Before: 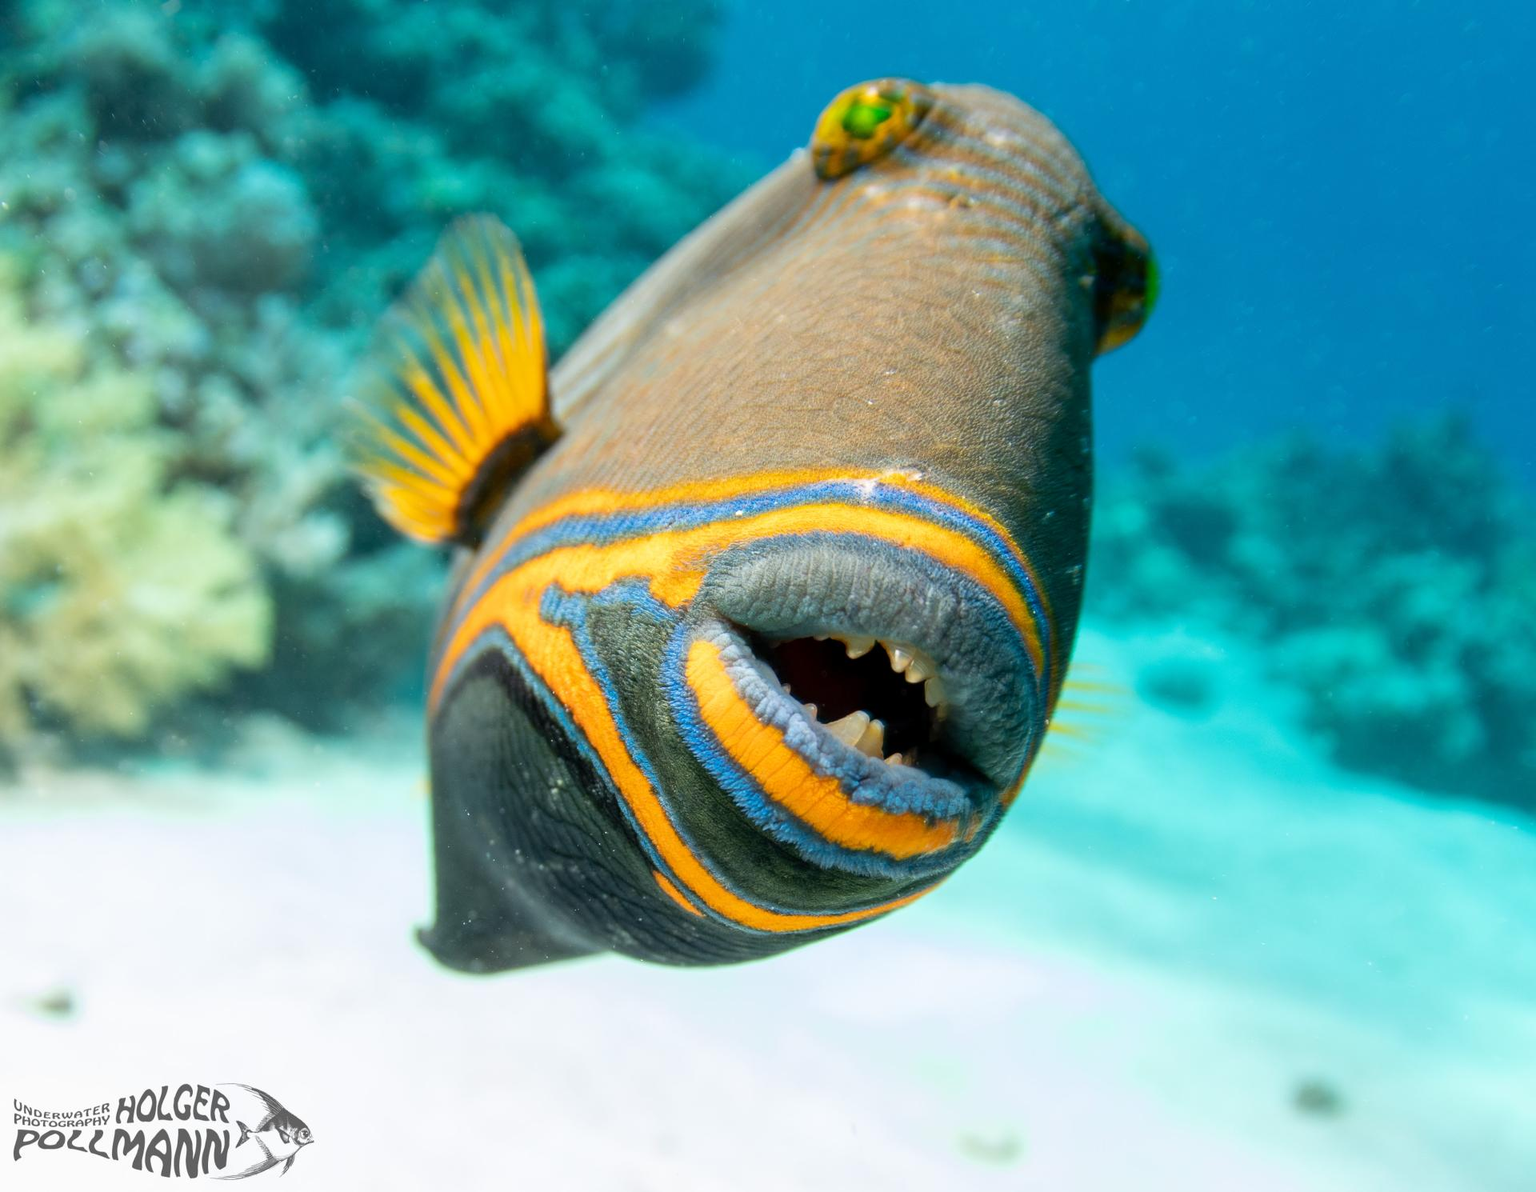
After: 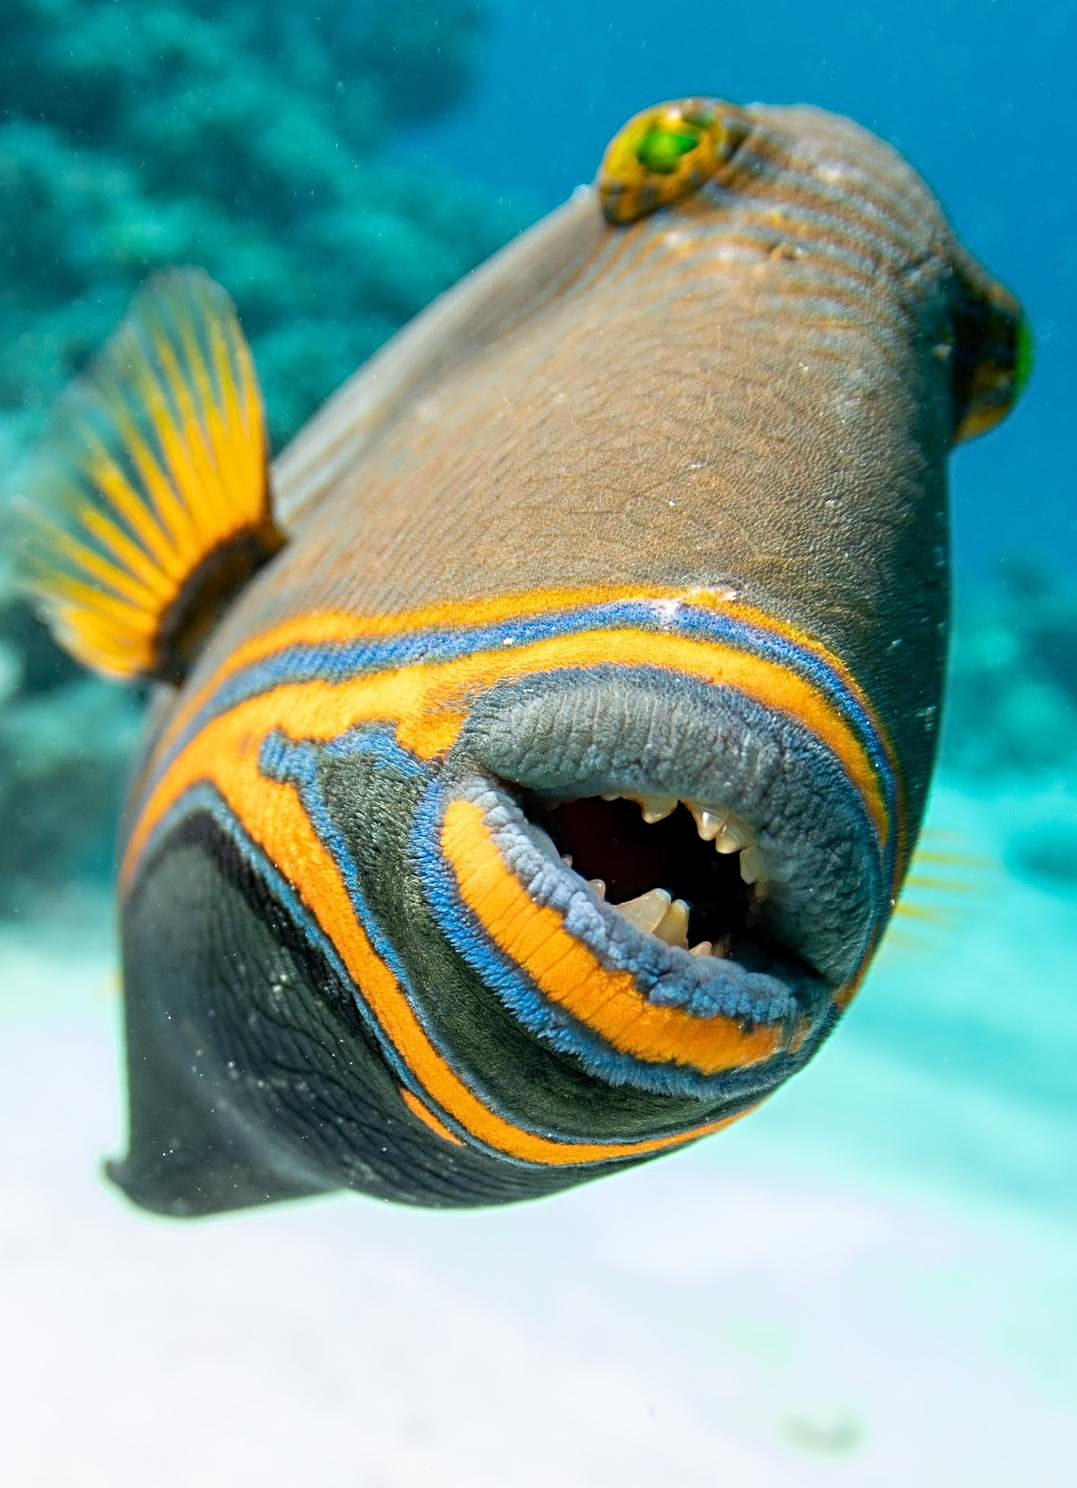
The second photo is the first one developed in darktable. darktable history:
sharpen: radius 4
crop: left 21.674%, right 22.086%
